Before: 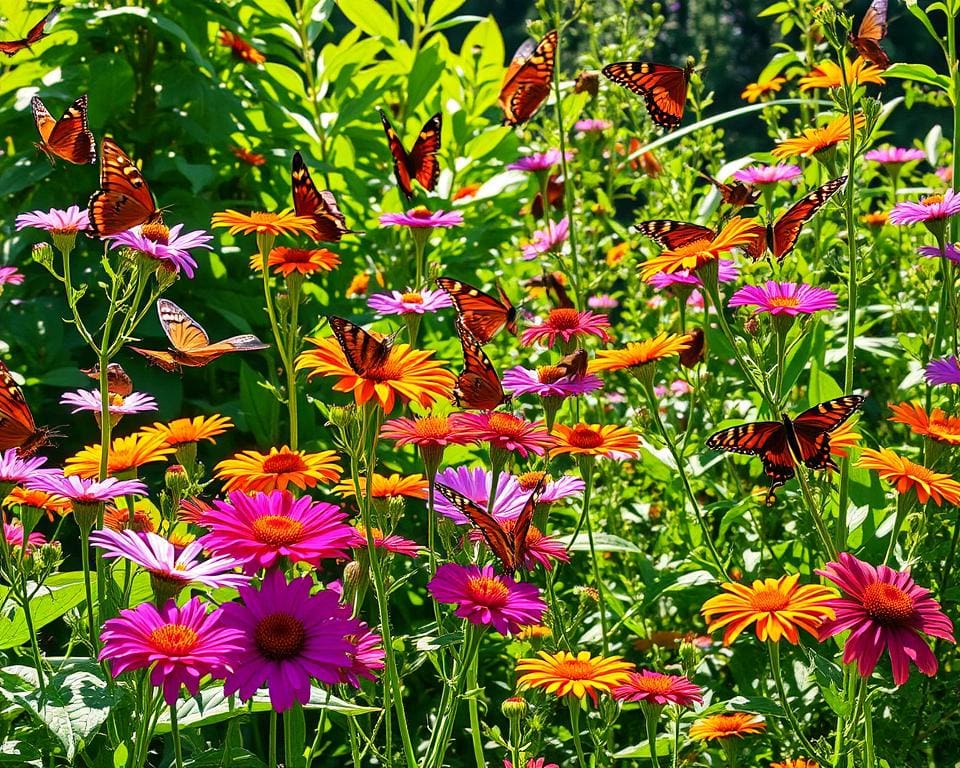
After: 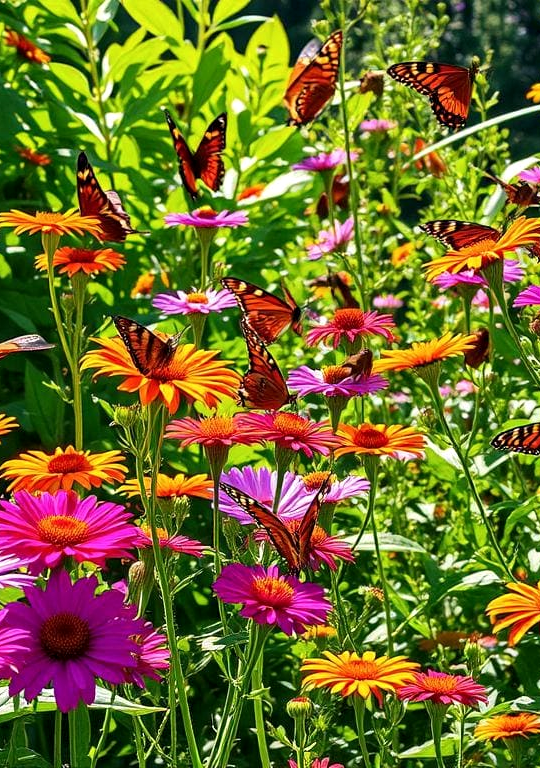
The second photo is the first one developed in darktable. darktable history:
crop and rotate: left 22.473%, right 21.23%
local contrast: highlights 103%, shadows 103%, detail 120%, midtone range 0.2
